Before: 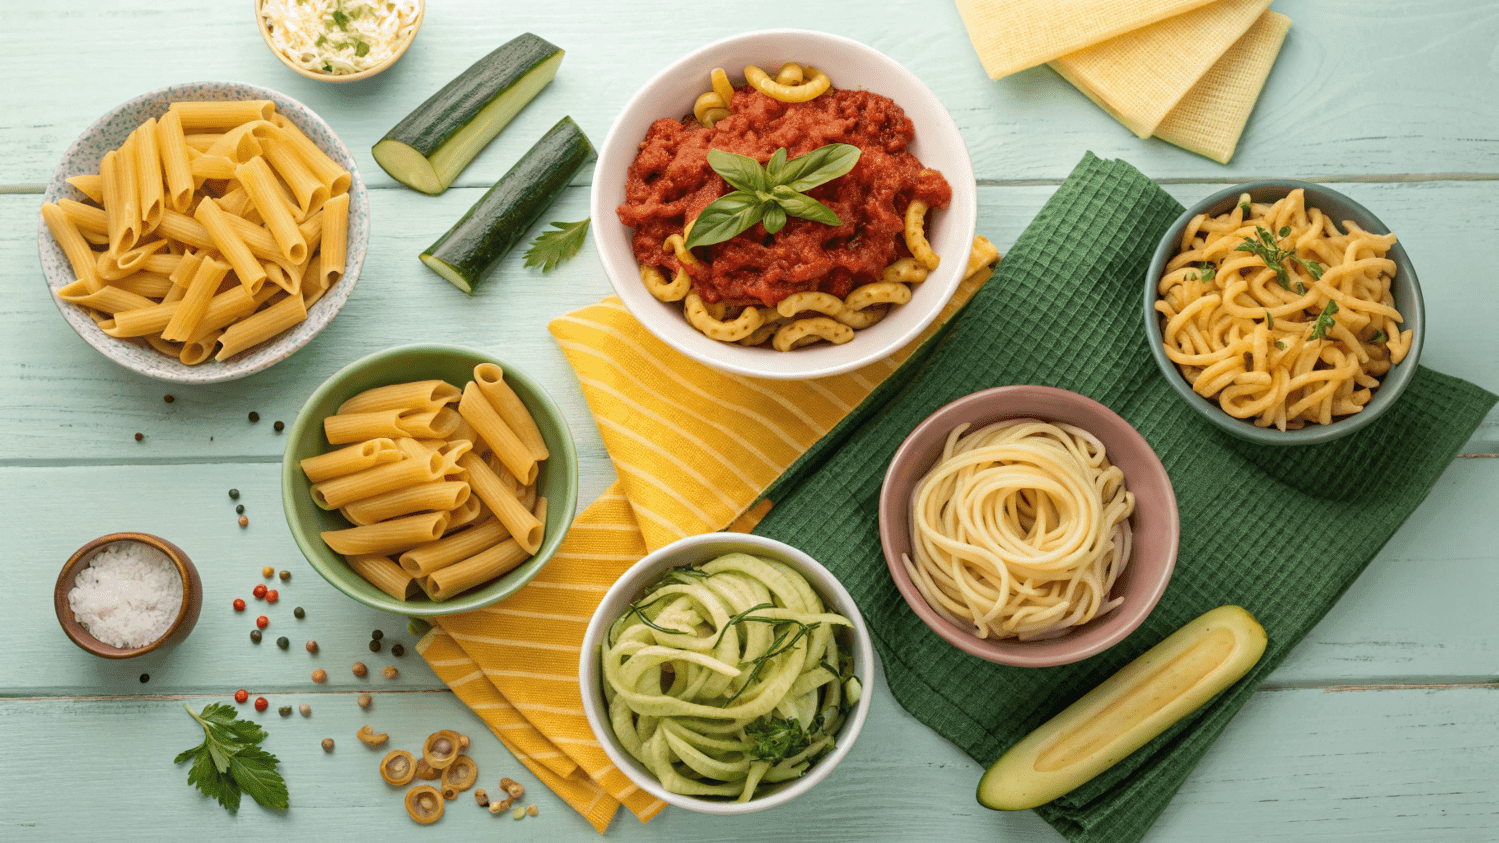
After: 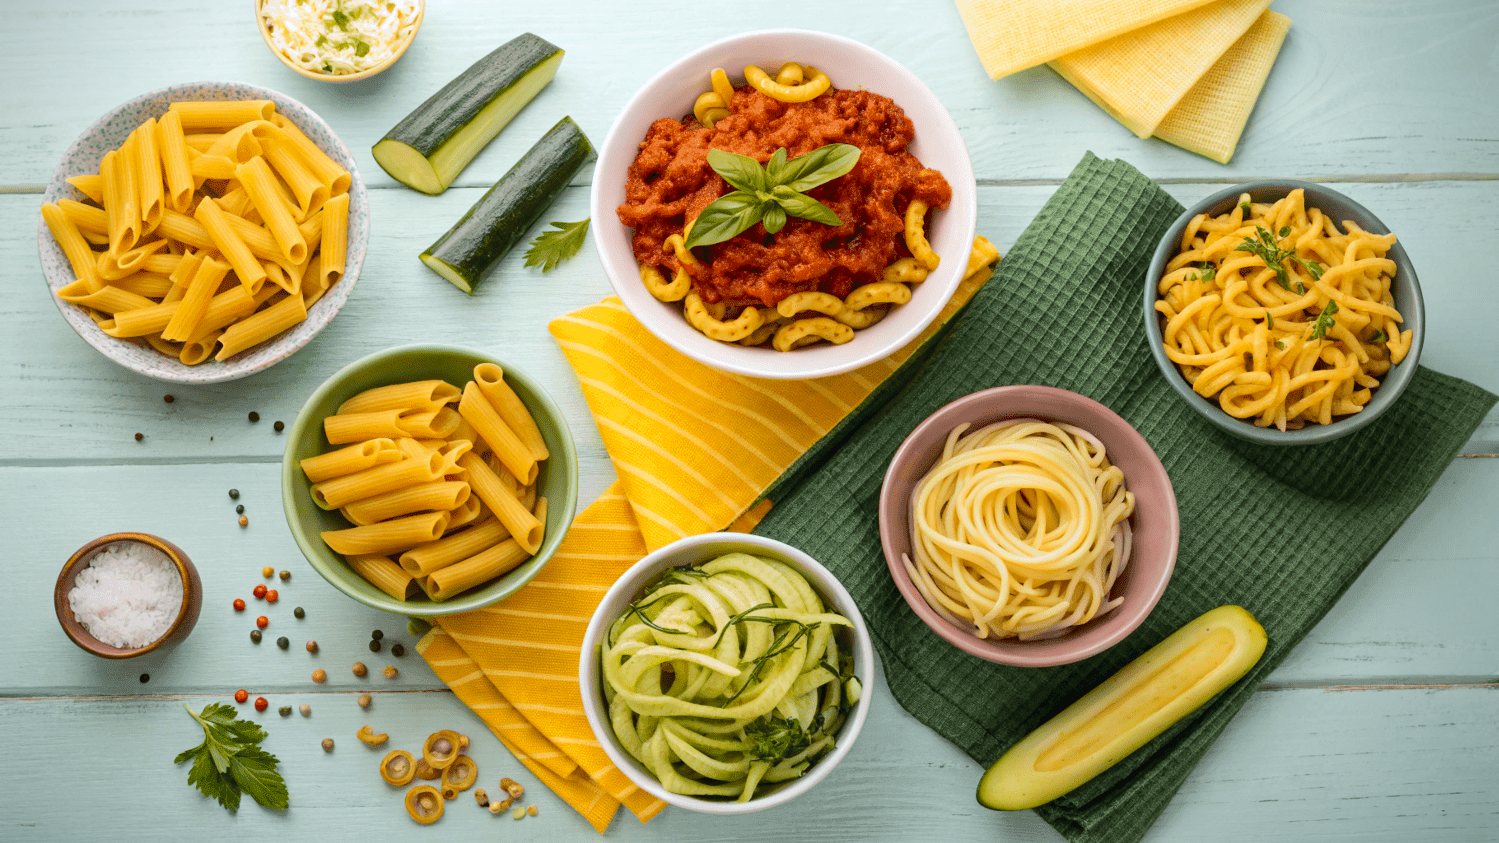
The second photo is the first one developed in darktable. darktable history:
white balance: red 0.983, blue 1.036
vignetting: fall-off start 88.53%, fall-off radius 44.2%, saturation 0.376, width/height ratio 1.161
tone curve: curves: ch0 [(0, 0.003) (0.117, 0.101) (0.257, 0.246) (0.408, 0.432) (0.611, 0.653) (0.824, 0.846) (1, 1)]; ch1 [(0, 0) (0.227, 0.197) (0.405, 0.421) (0.501, 0.501) (0.522, 0.53) (0.563, 0.572) (0.589, 0.611) (0.699, 0.709) (0.976, 0.992)]; ch2 [(0, 0) (0.208, 0.176) (0.377, 0.38) (0.5, 0.5) (0.537, 0.534) (0.571, 0.576) (0.681, 0.746) (1, 1)], color space Lab, independent channels, preserve colors none
